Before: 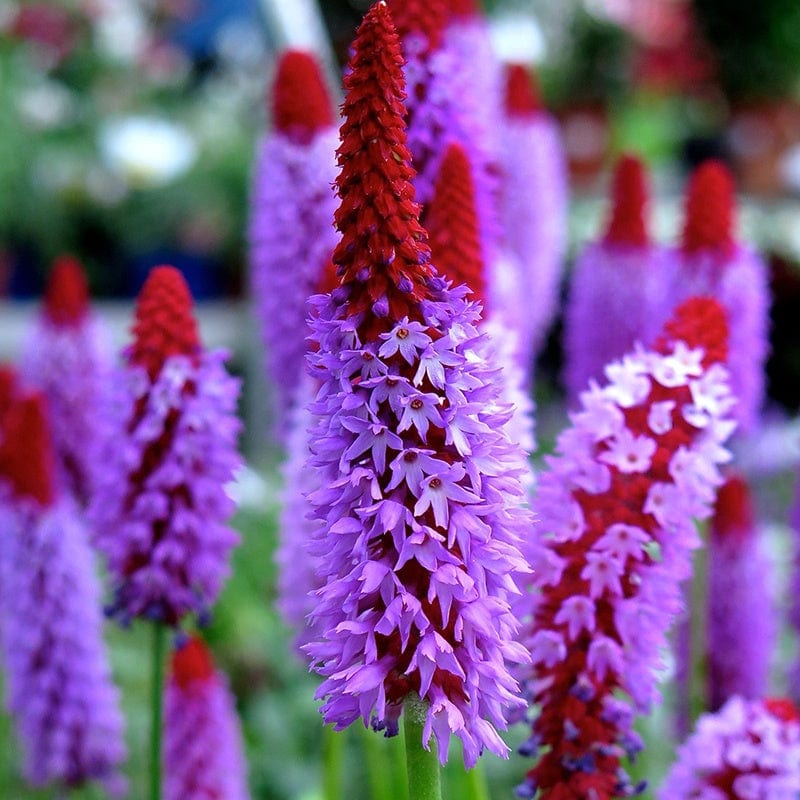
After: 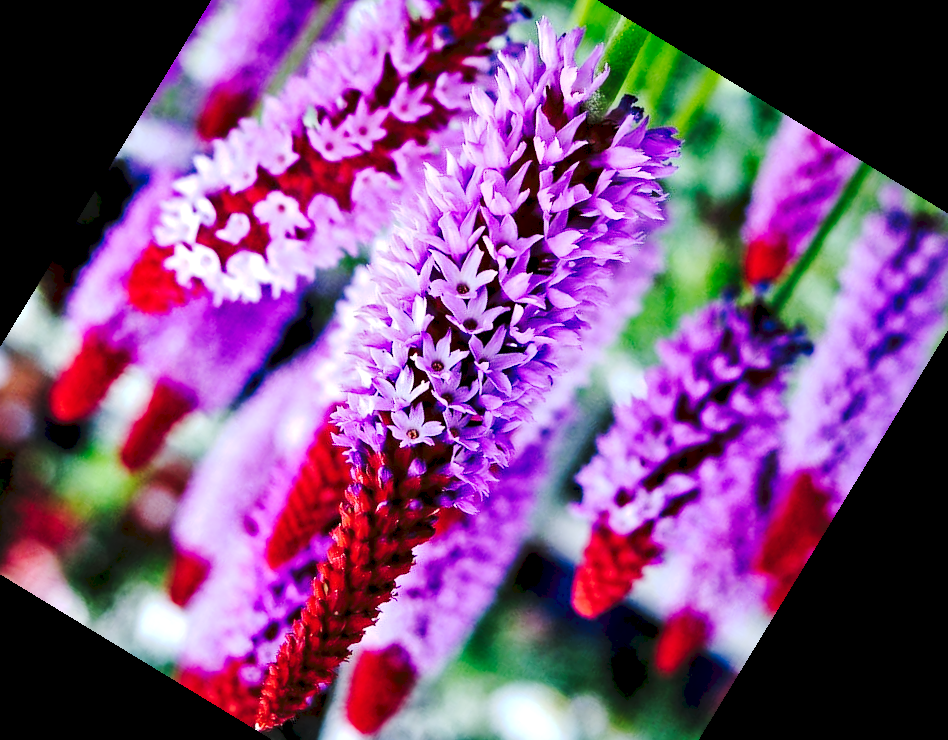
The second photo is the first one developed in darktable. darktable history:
crop and rotate: angle 148.68°, left 9.111%, top 15.603%, right 4.588%, bottom 17.041%
contrast equalizer: y [[0.511, 0.558, 0.631, 0.632, 0.559, 0.512], [0.5 ×6], [0.507, 0.559, 0.627, 0.644, 0.647, 0.647], [0 ×6], [0 ×6]]
tone curve: curves: ch0 [(0, 0) (0.003, 0.061) (0.011, 0.065) (0.025, 0.066) (0.044, 0.077) (0.069, 0.092) (0.1, 0.106) (0.136, 0.125) (0.177, 0.16) (0.224, 0.206) (0.277, 0.272) (0.335, 0.356) (0.399, 0.472) (0.468, 0.59) (0.543, 0.686) (0.623, 0.766) (0.709, 0.832) (0.801, 0.886) (0.898, 0.929) (1, 1)], preserve colors none
white balance: red 0.986, blue 1.01
